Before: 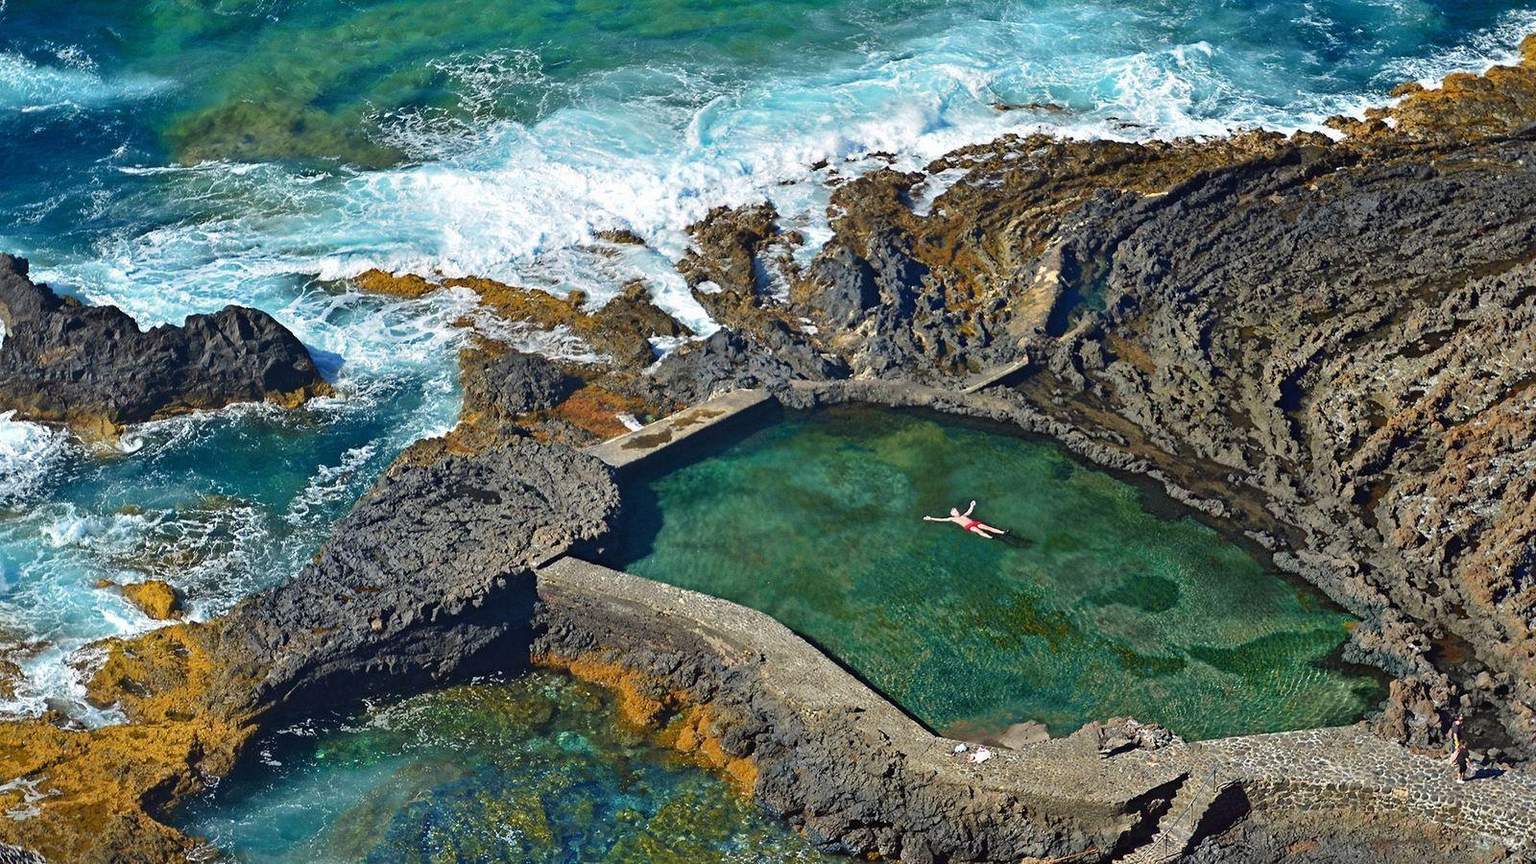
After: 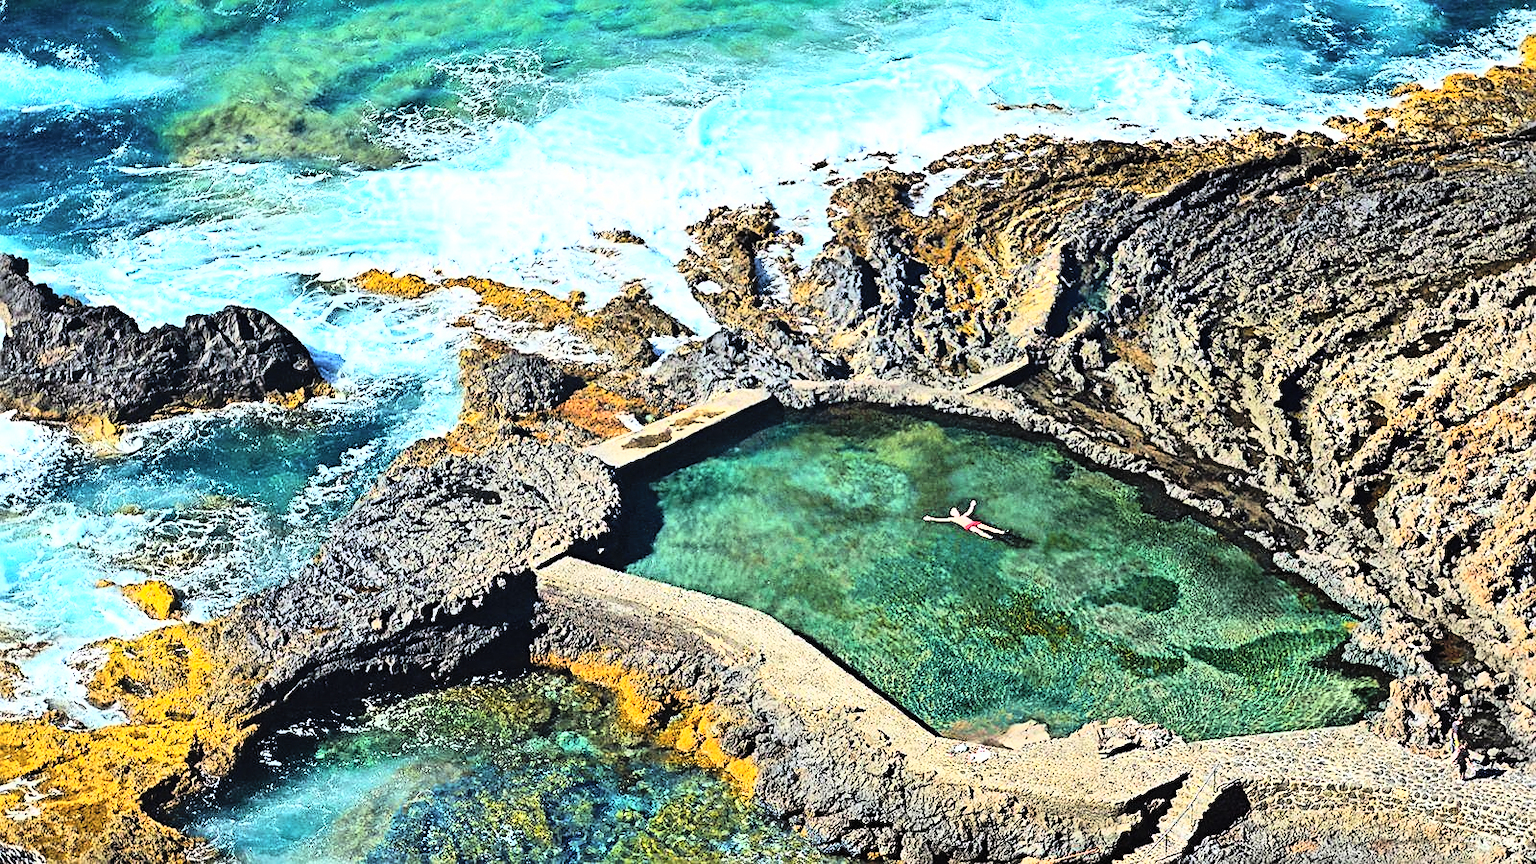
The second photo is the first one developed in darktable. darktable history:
color balance rgb: perceptual saturation grading › global saturation 10%, global vibrance 10%
contrast brightness saturation: contrast 0.14, brightness 0.21
sharpen: on, module defaults
rgb curve: curves: ch0 [(0, 0) (0.21, 0.15) (0.24, 0.21) (0.5, 0.75) (0.75, 0.96) (0.89, 0.99) (1, 1)]; ch1 [(0, 0.02) (0.21, 0.13) (0.25, 0.2) (0.5, 0.67) (0.75, 0.9) (0.89, 0.97) (1, 1)]; ch2 [(0, 0.02) (0.21, 0.13) (0.25, 0.2) (0.5, 0.67) (0.75, 0.9) (0.89, 0.97) (1, 1)], compensate middle gray true
